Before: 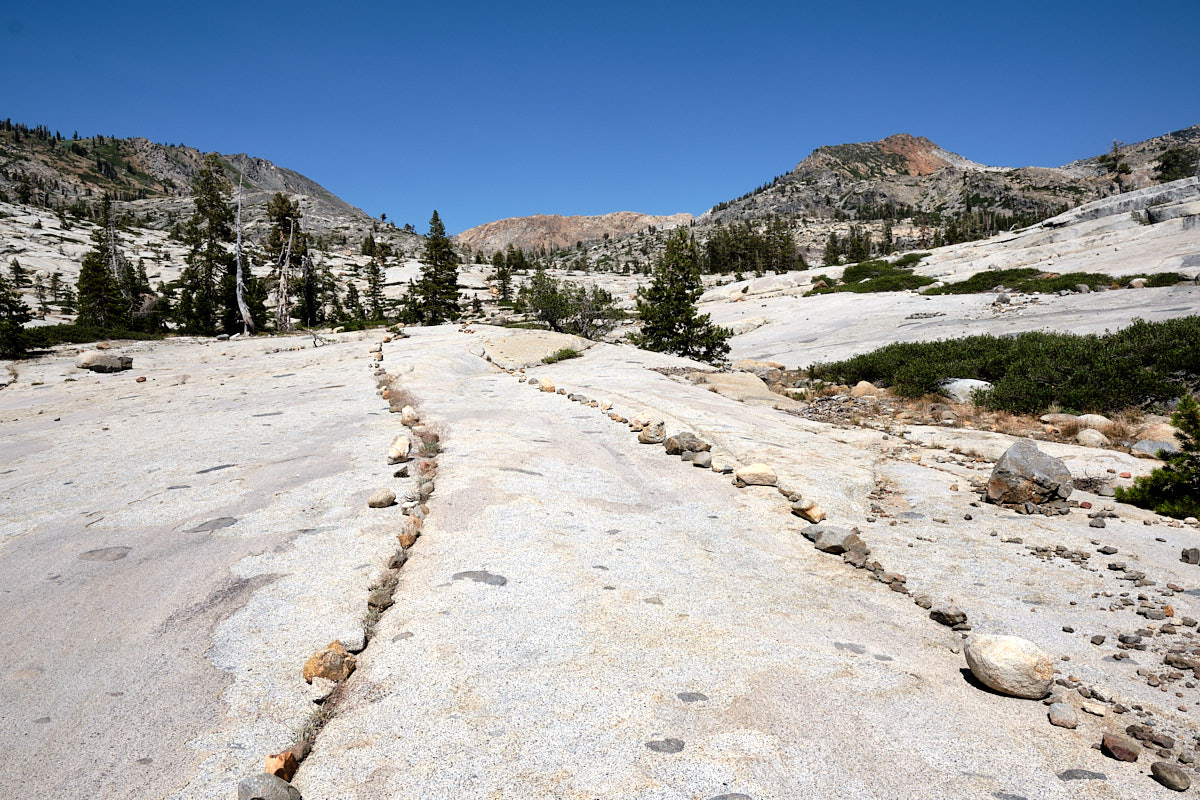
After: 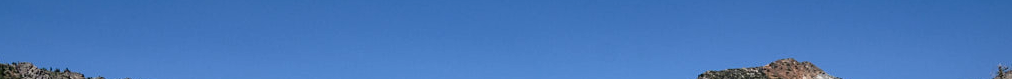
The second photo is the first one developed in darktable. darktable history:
local contrast: mode bilateral grid, contrast 25, coarseness 60, detail 151%, midtone range 0.2
crop and rotate: left 9.644%, top 9.491%, right 6.021%, bottom 80.509%
